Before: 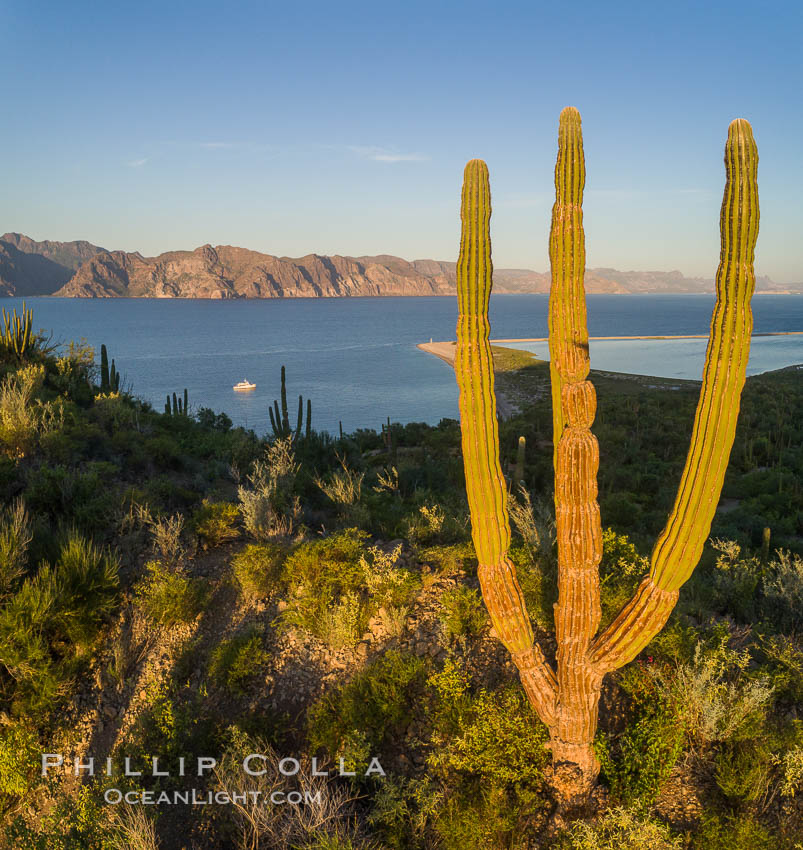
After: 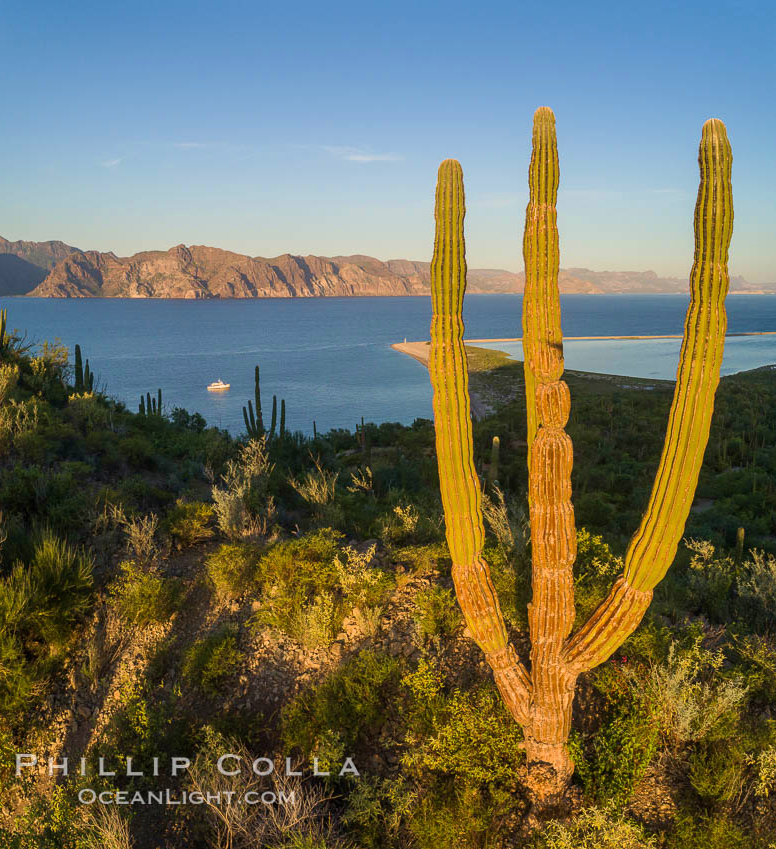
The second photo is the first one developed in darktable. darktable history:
crop and rotate: left 3.238%
velvia: on, module defaults
